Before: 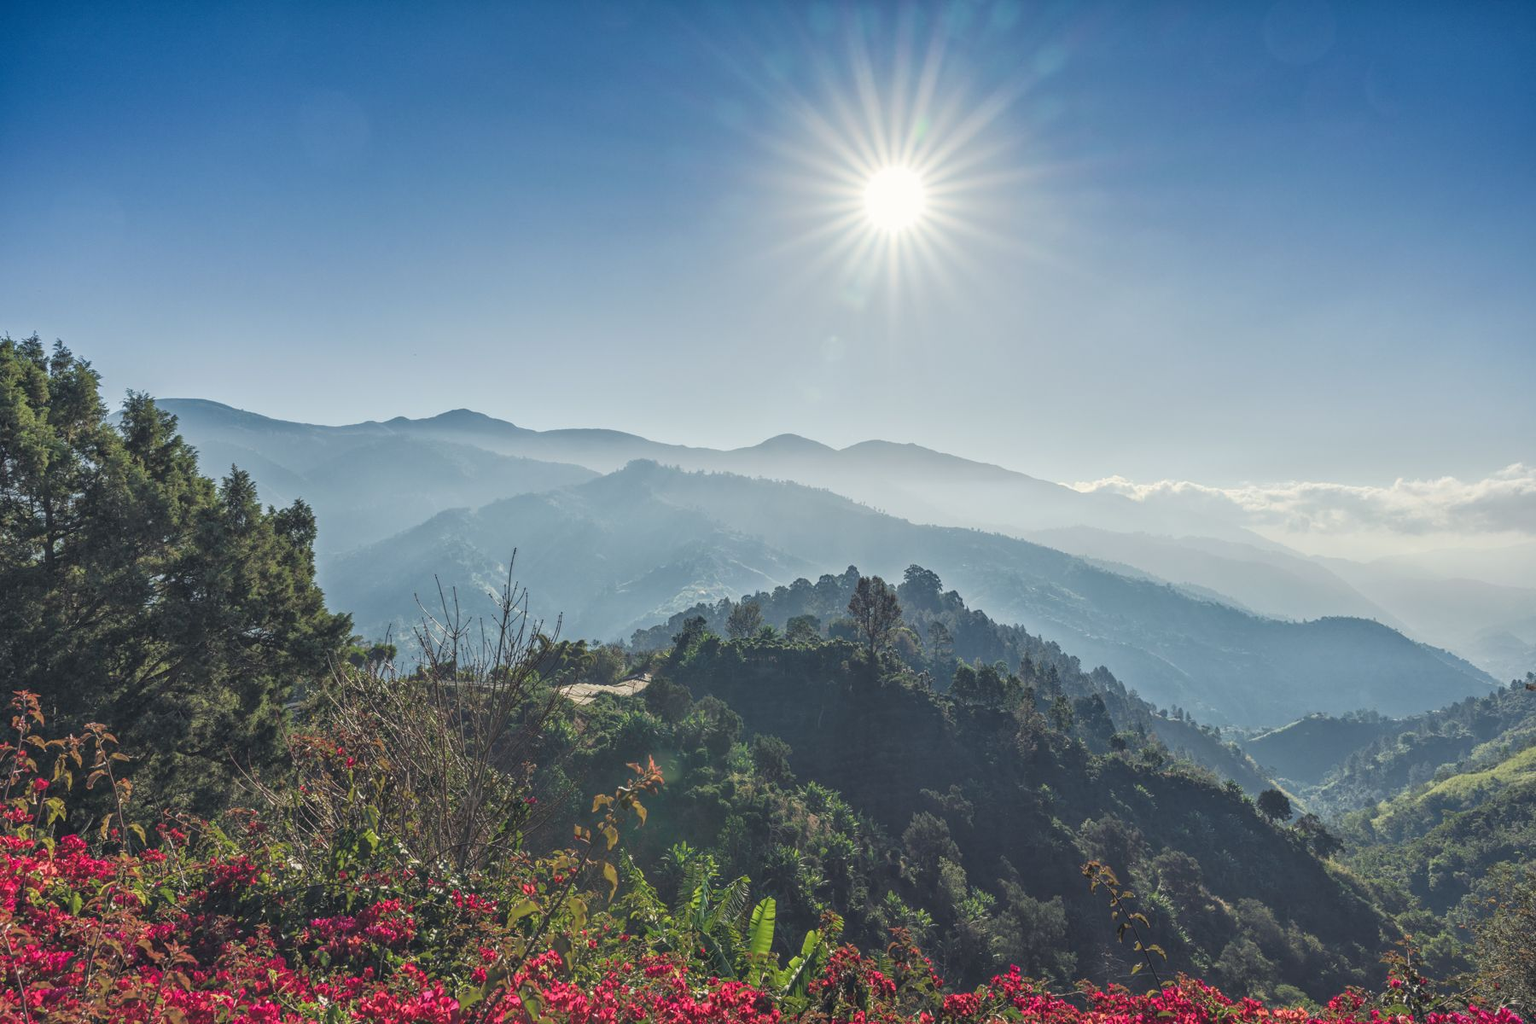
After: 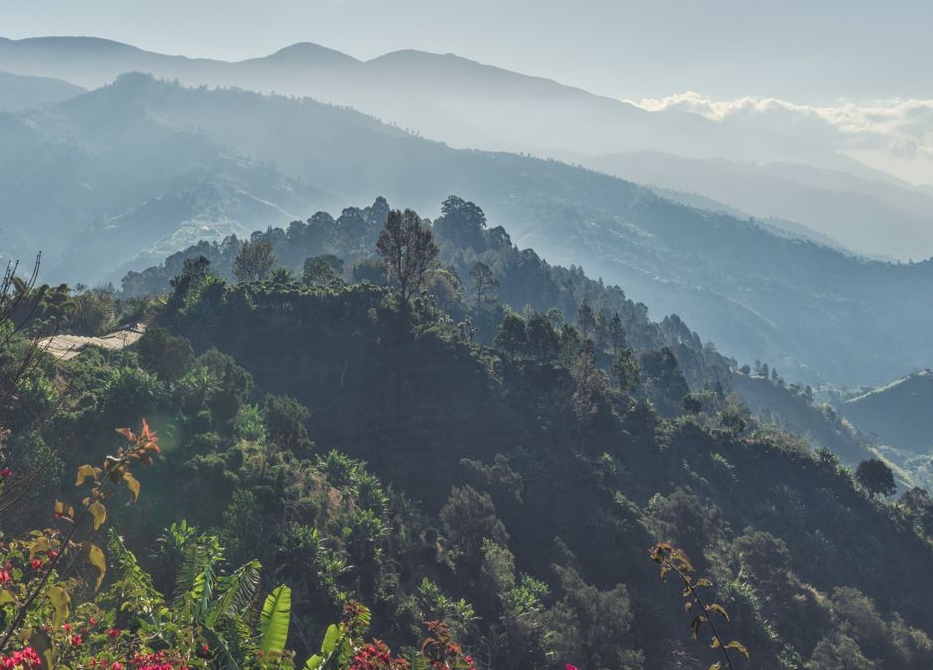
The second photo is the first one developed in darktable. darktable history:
crop: left 34.341%, top 38.844%, right 13.809%, bottom 5.278%
